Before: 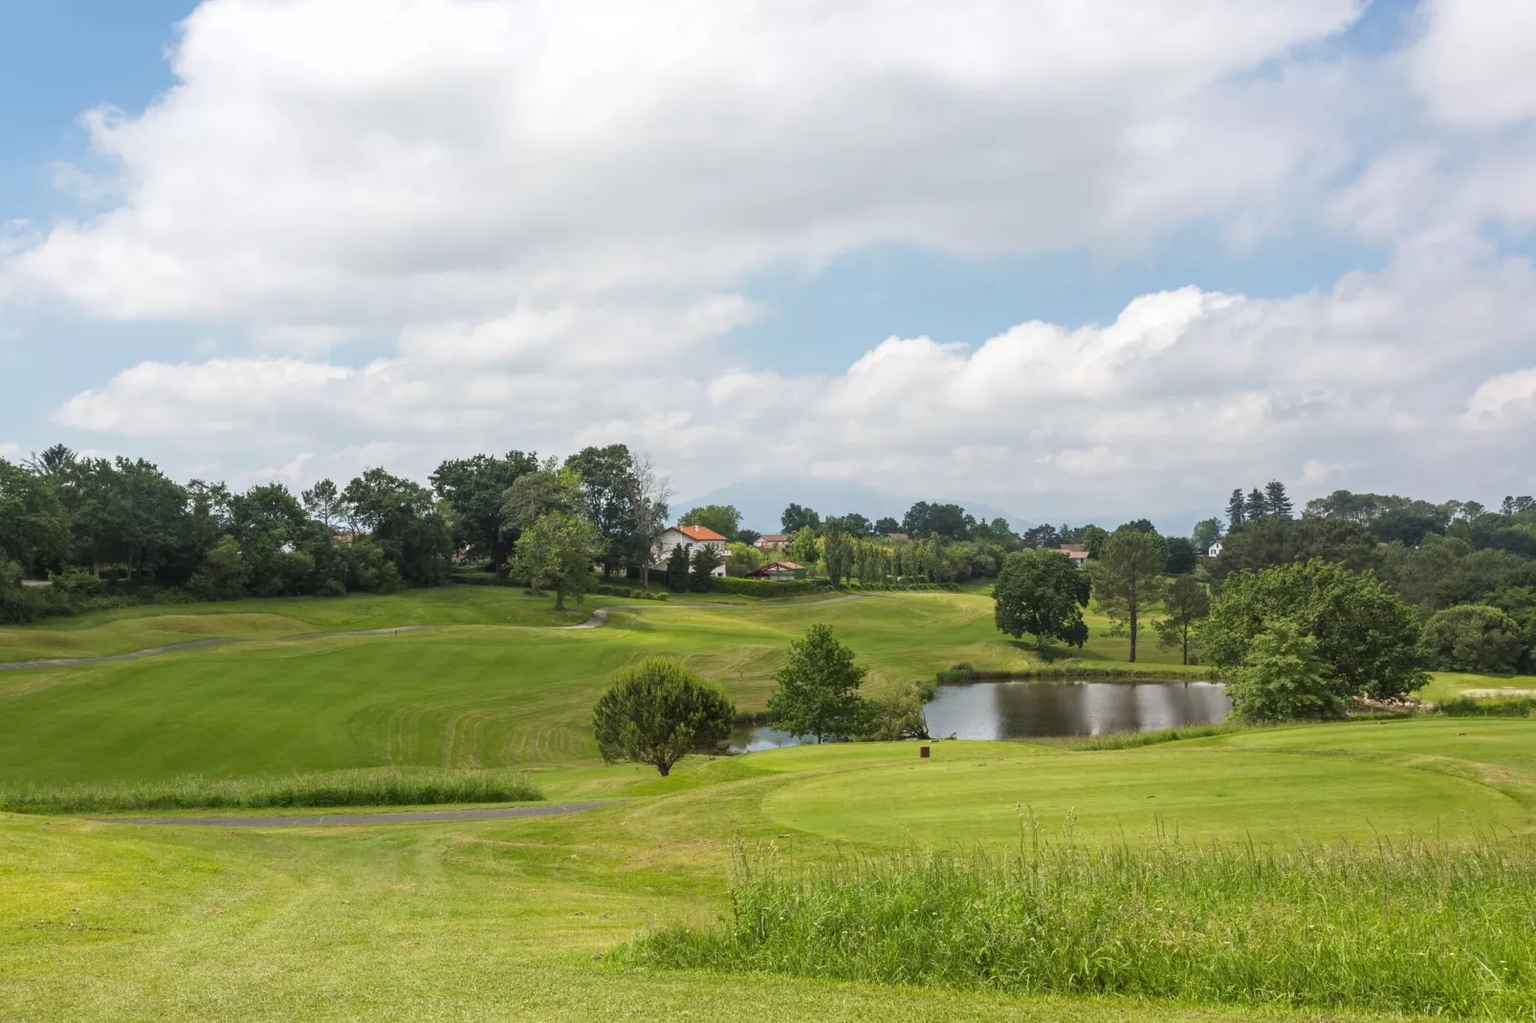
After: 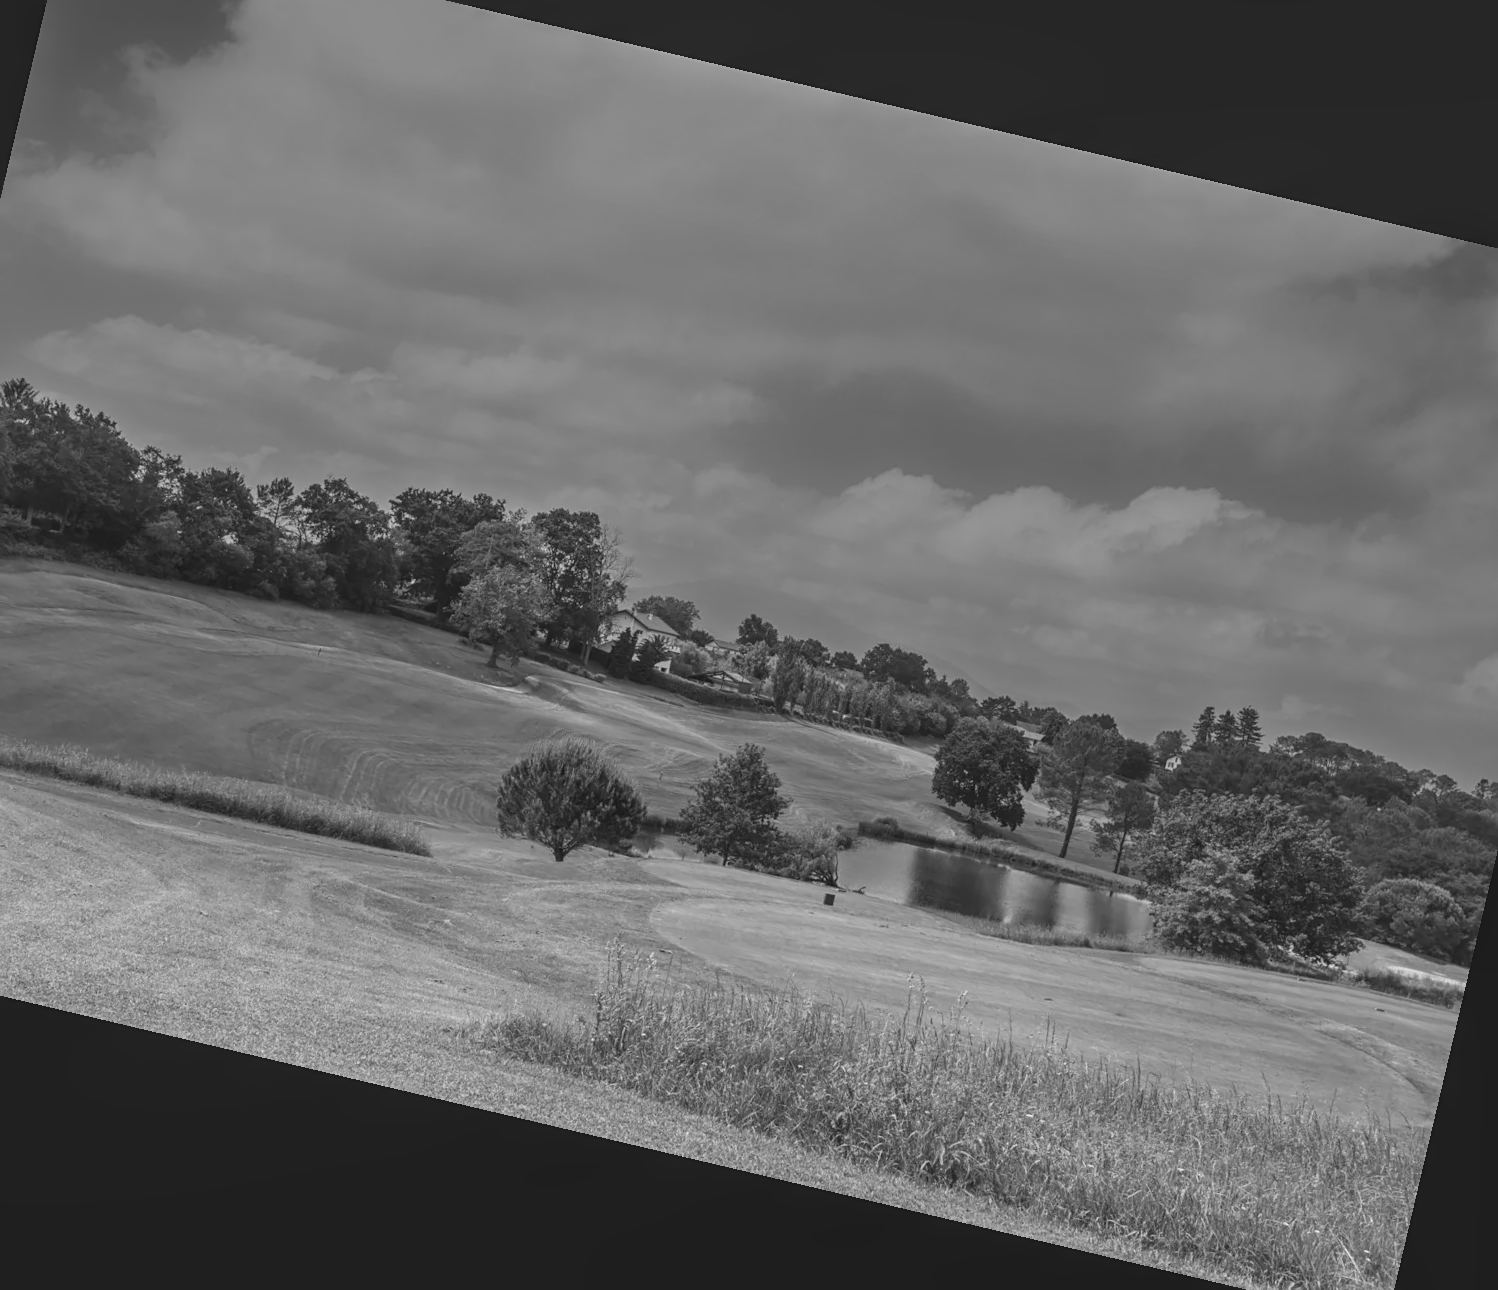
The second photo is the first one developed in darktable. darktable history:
sharpen: amount 0.2
white balance: red 0.98, blue 1.61
exposure: black level correction -0.015, exposure -0.125 EV, compensate highlight preservation false
crop: left 9.807%, top 6.259%, right 7.334%, bottom 2.177%
monochrome: a 26.22, b 42.67, size 0.8
local contrast: on, module defaults
rotate and perspective: rotation 13.27°, automatic cropping off
